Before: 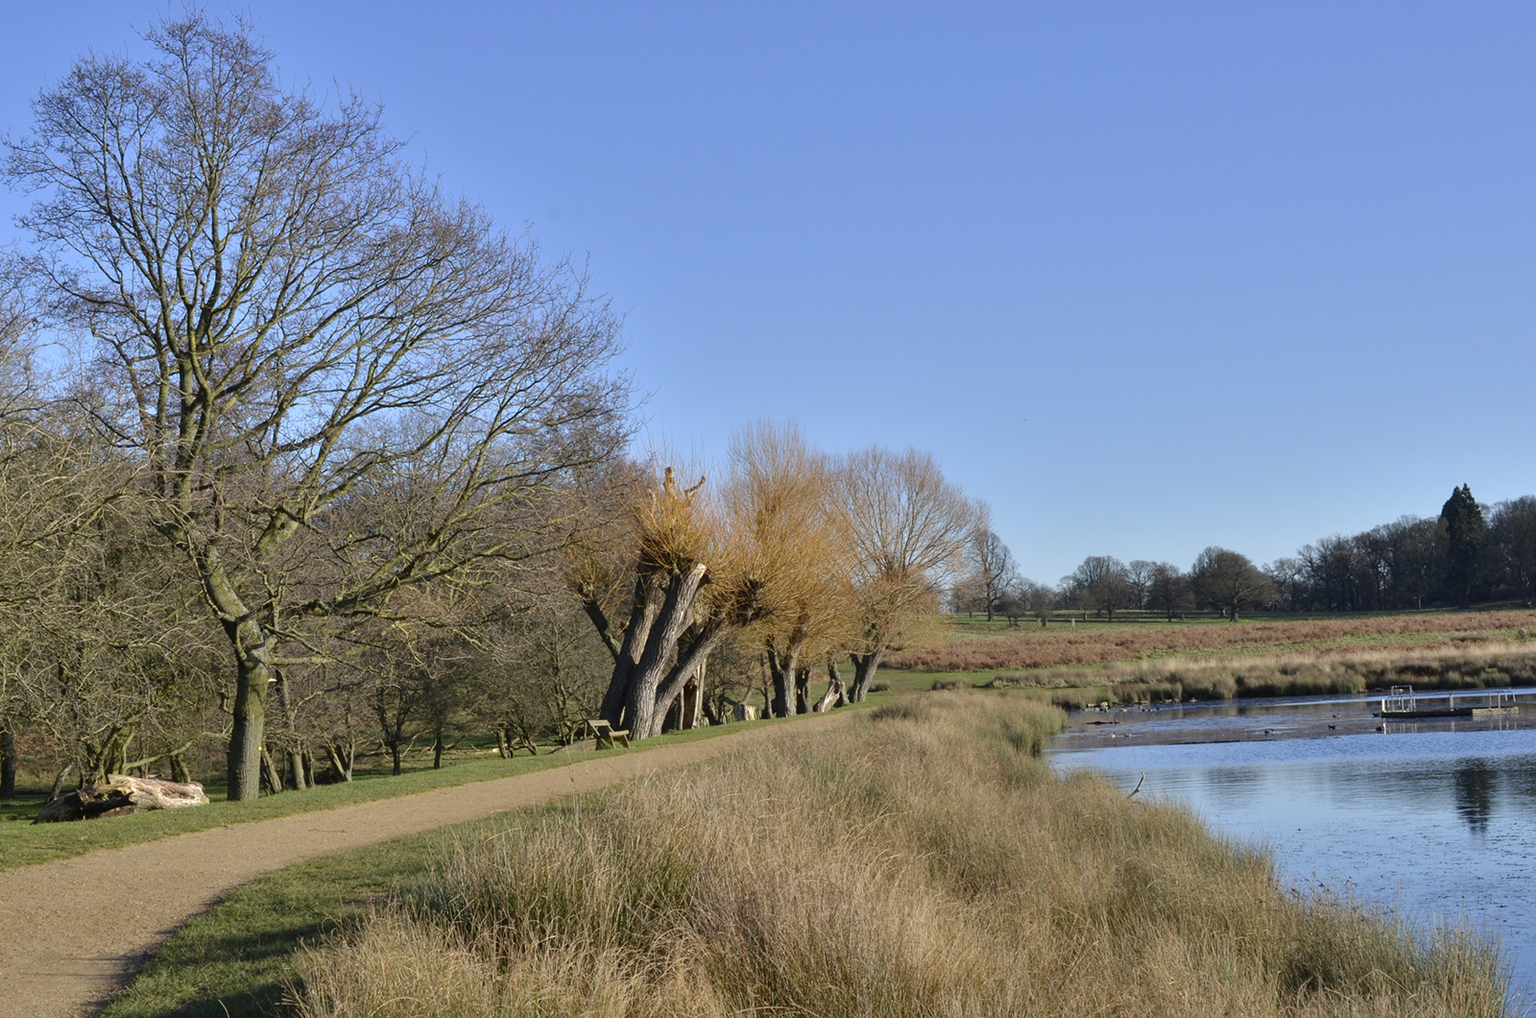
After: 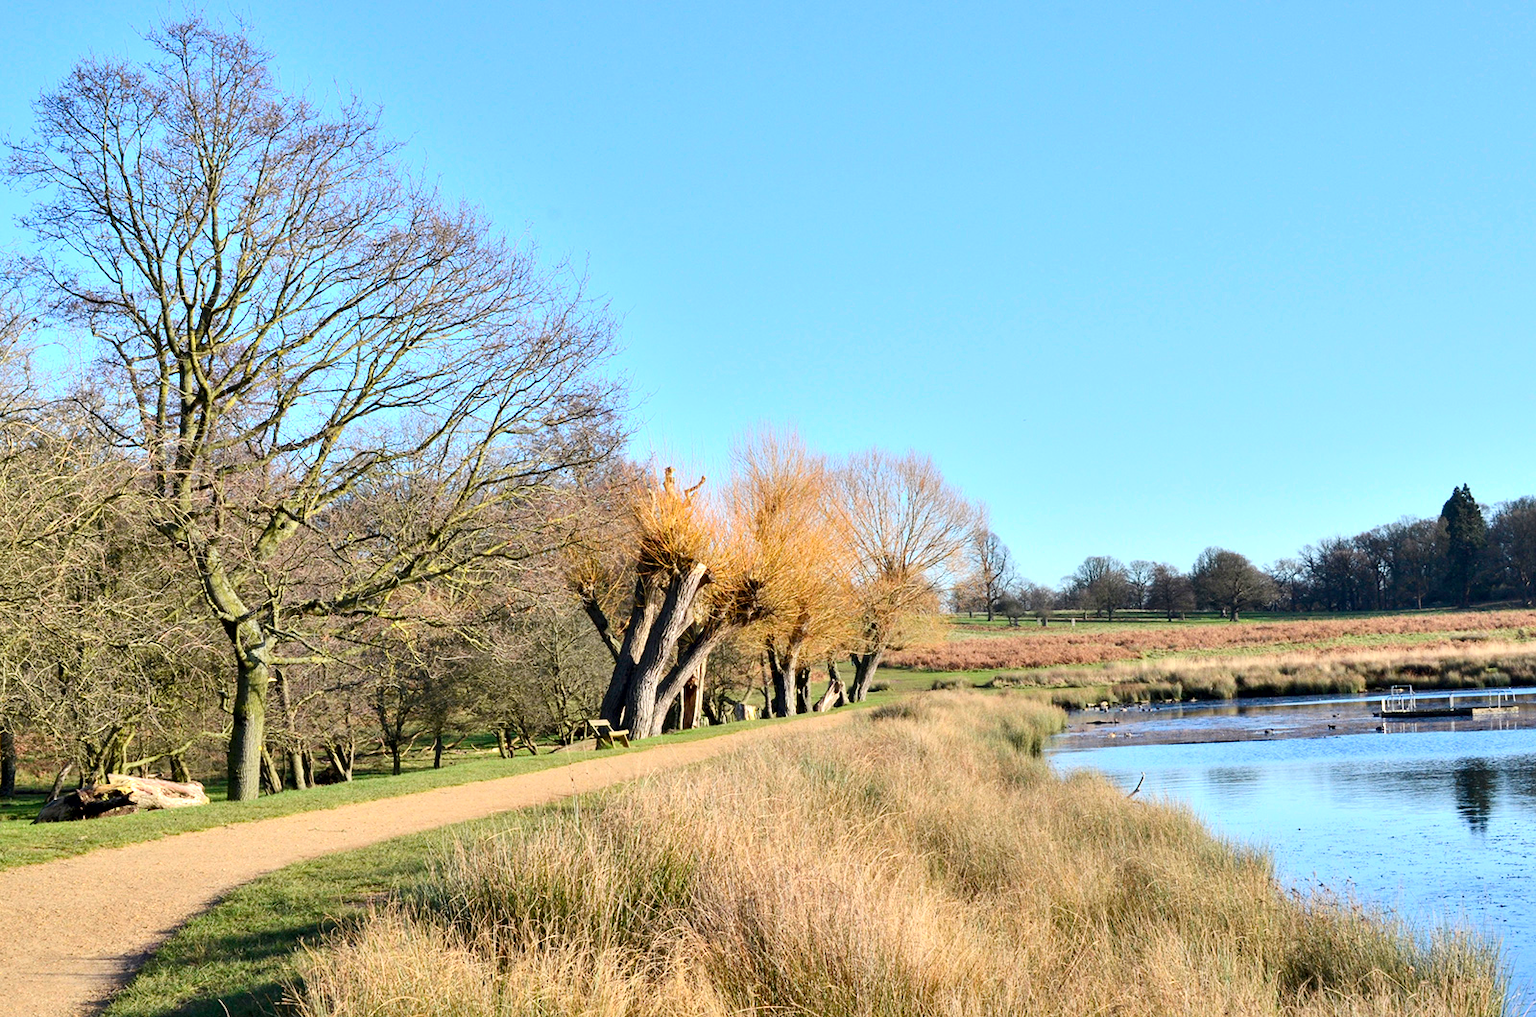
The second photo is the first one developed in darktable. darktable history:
exposure: black level correction 0, exposure 0.5 EV, compensate highlight preservation false
contrast brightness saturation: contrast 0.2, brightness 0.16, saturation 0.22
contrast equalizer: octaves 7, y [[0.6 ×6], [0.55 ×6], [0 ×6], [0 ×6], [0 ×6]], mix 0.3
tone equalizer: on, module defaults
